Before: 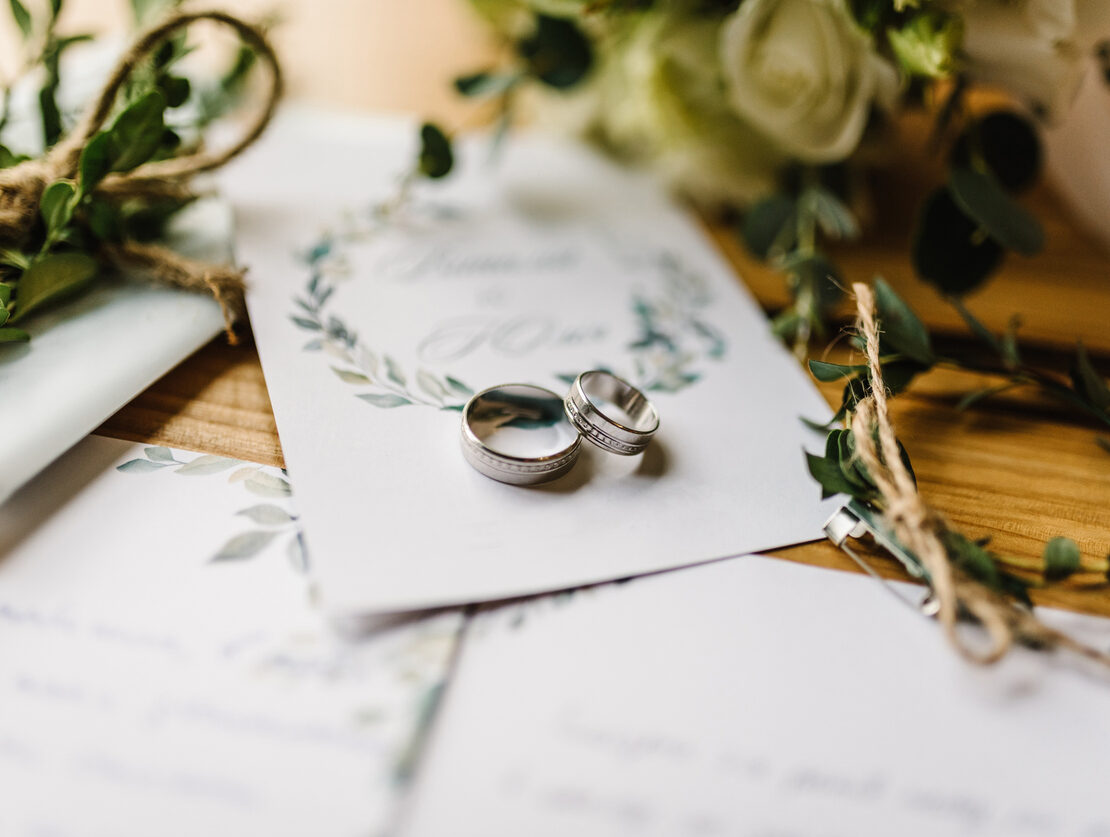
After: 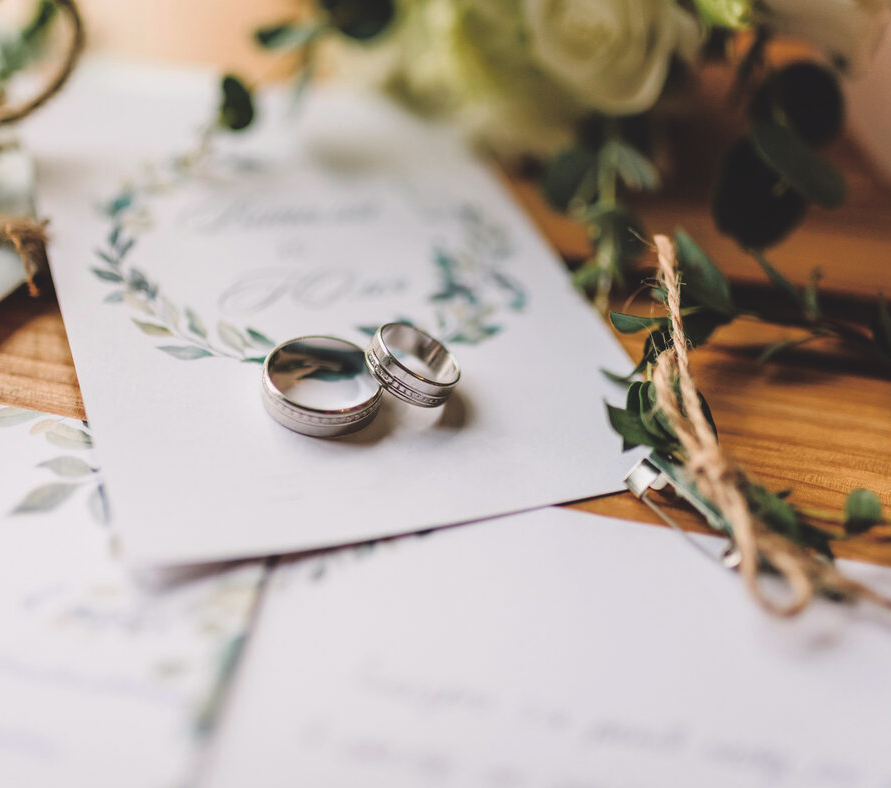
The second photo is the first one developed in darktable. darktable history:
crop and rotate: left 17.959%, top 5.771%, right 1.742%
exposure: black level correction -0.025, exposure -0.117 EV, compensate highlight preservation false
tone curve: curves: ch0 [(0, 0) (0.126, 0.061) (0.362, 0.382) (0.498, 0.498) (0.706, 0.712) (1, 1)]; ch1 [(0, 0) (0.5, 0.505) (0.55, 0.578) (1, 1)]; ch2 [(0, 0) (0.44, 0.424) (0.489, 0.483) (0.537, 0.538) (1, 1)], color space Lab, independent channels, preserve colors none
